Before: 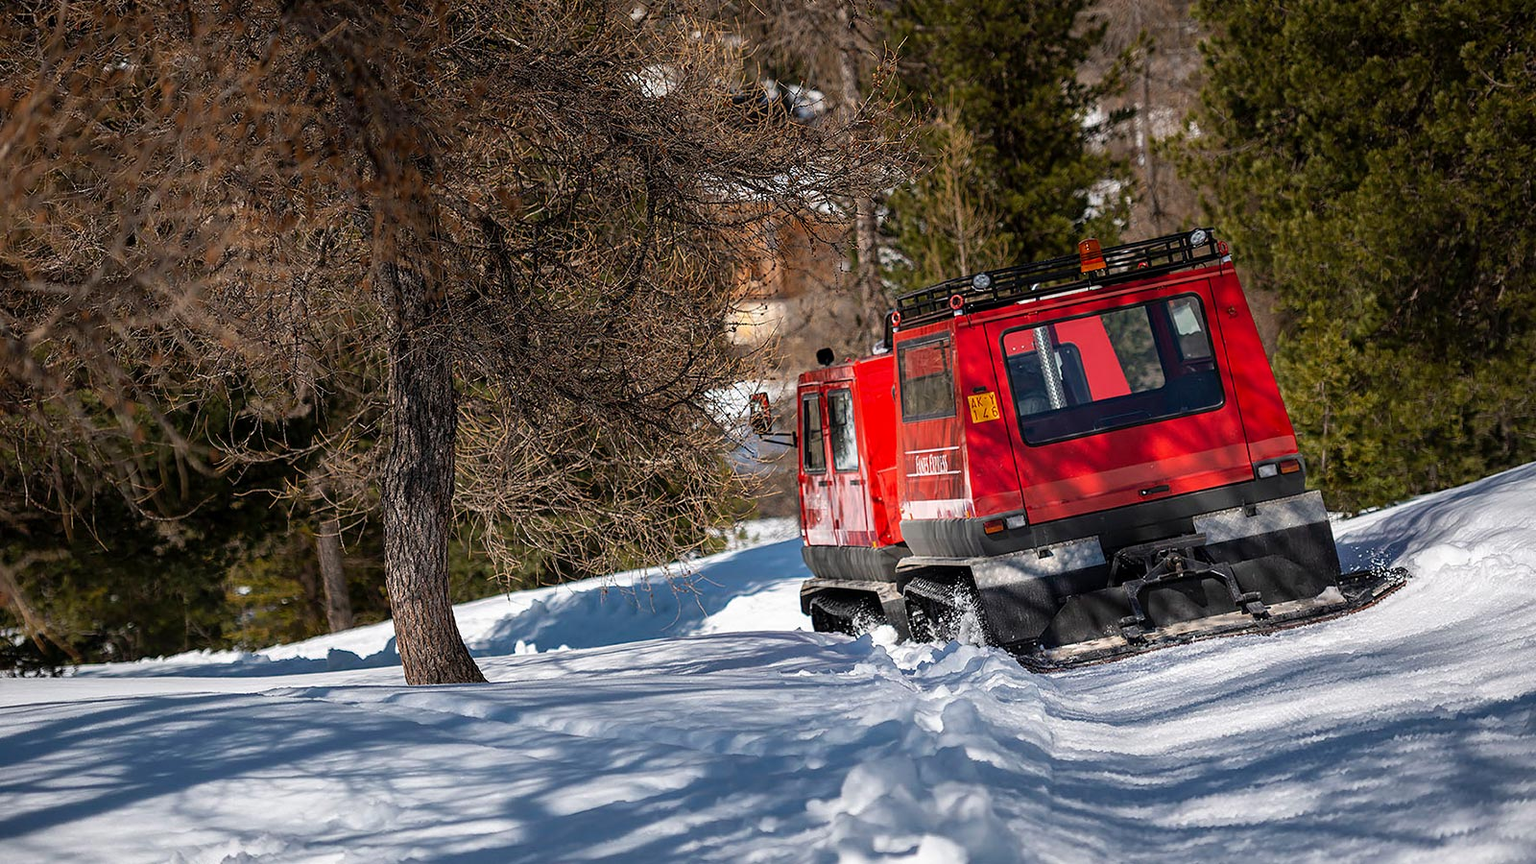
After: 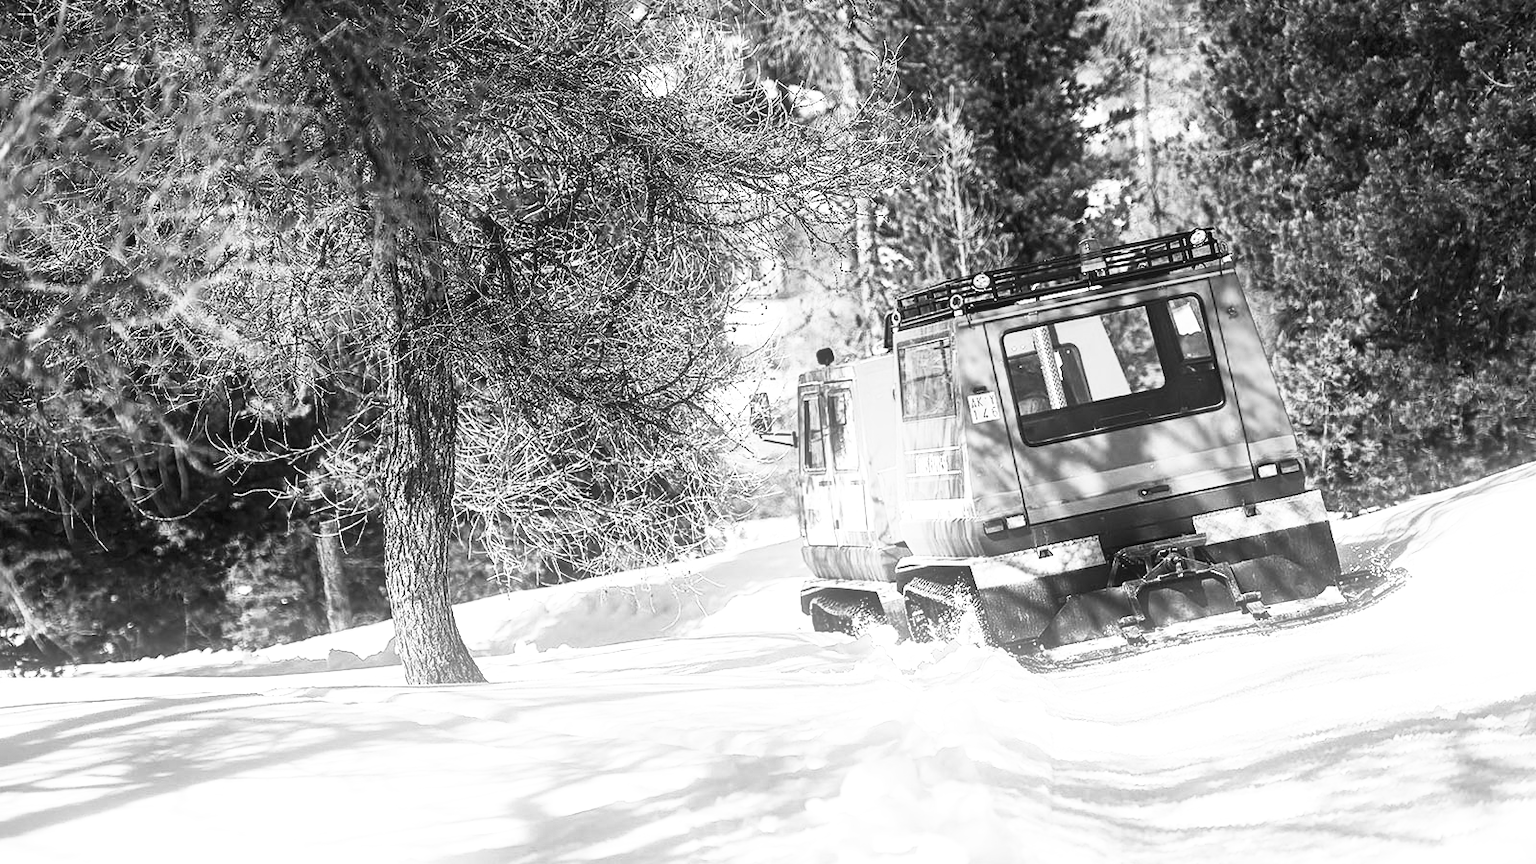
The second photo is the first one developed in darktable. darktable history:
contrast brightness saturation: contrast 0.53, brightness 0.47, saturation -1
exposure: black level correction 0, exposure 1.1 EV, compensate exposure bias true, compensate highlight preservation false
bloom: size 9%, threshold 100%, strength 7%
monochrome: a 32, b 64, size 2.3, highlights 1
